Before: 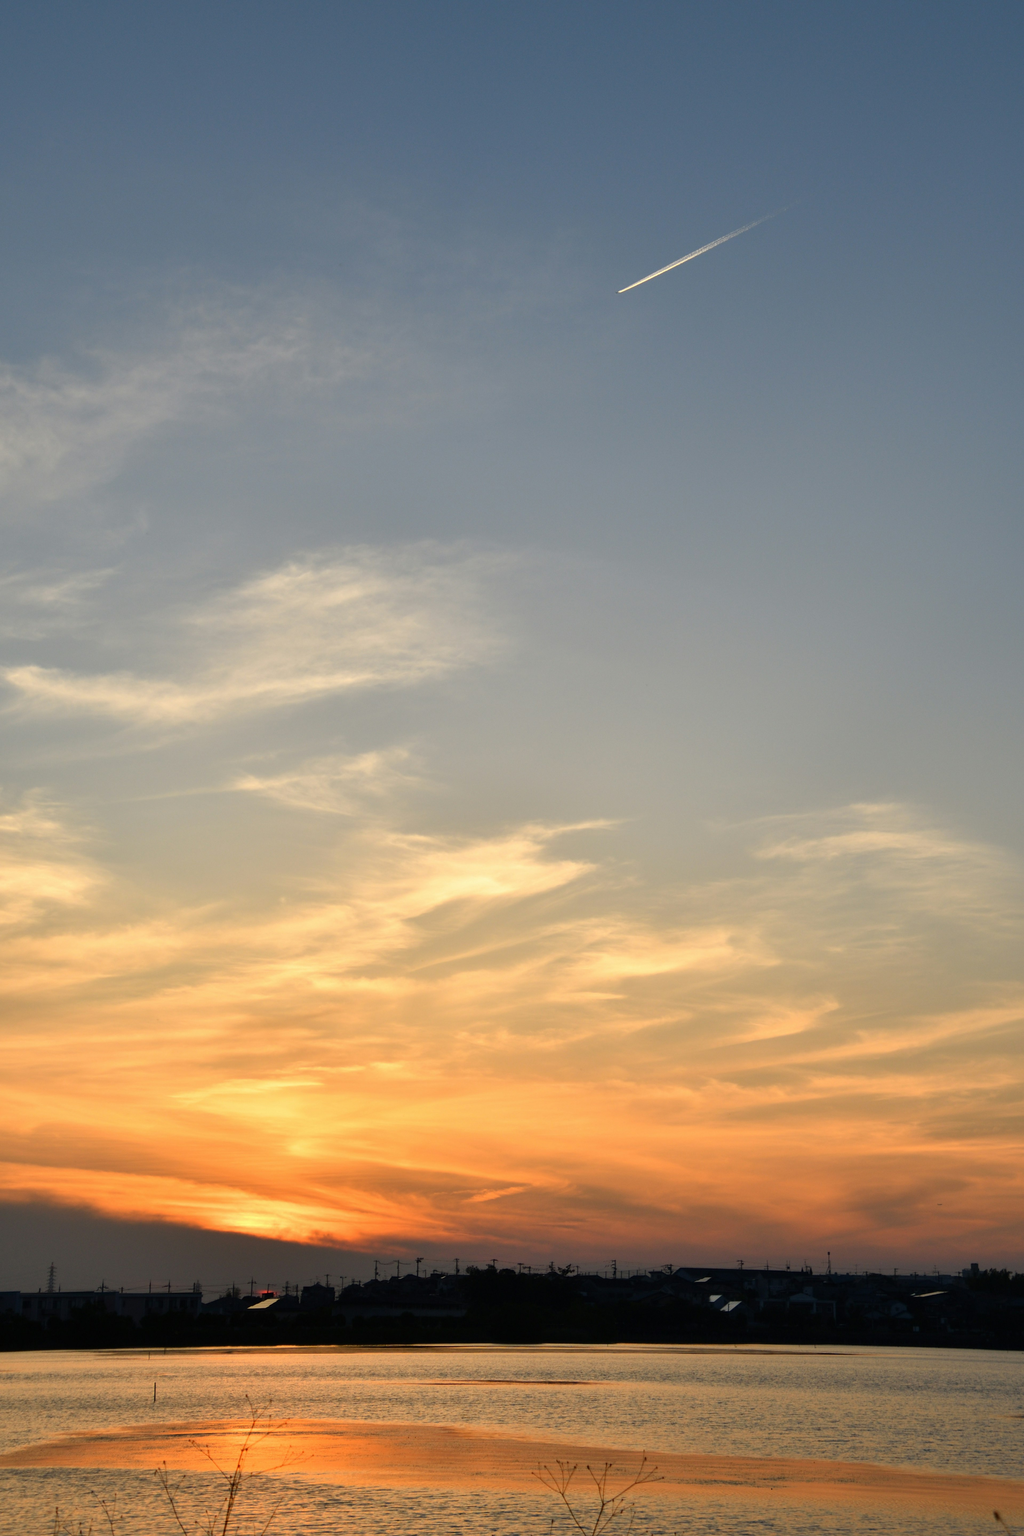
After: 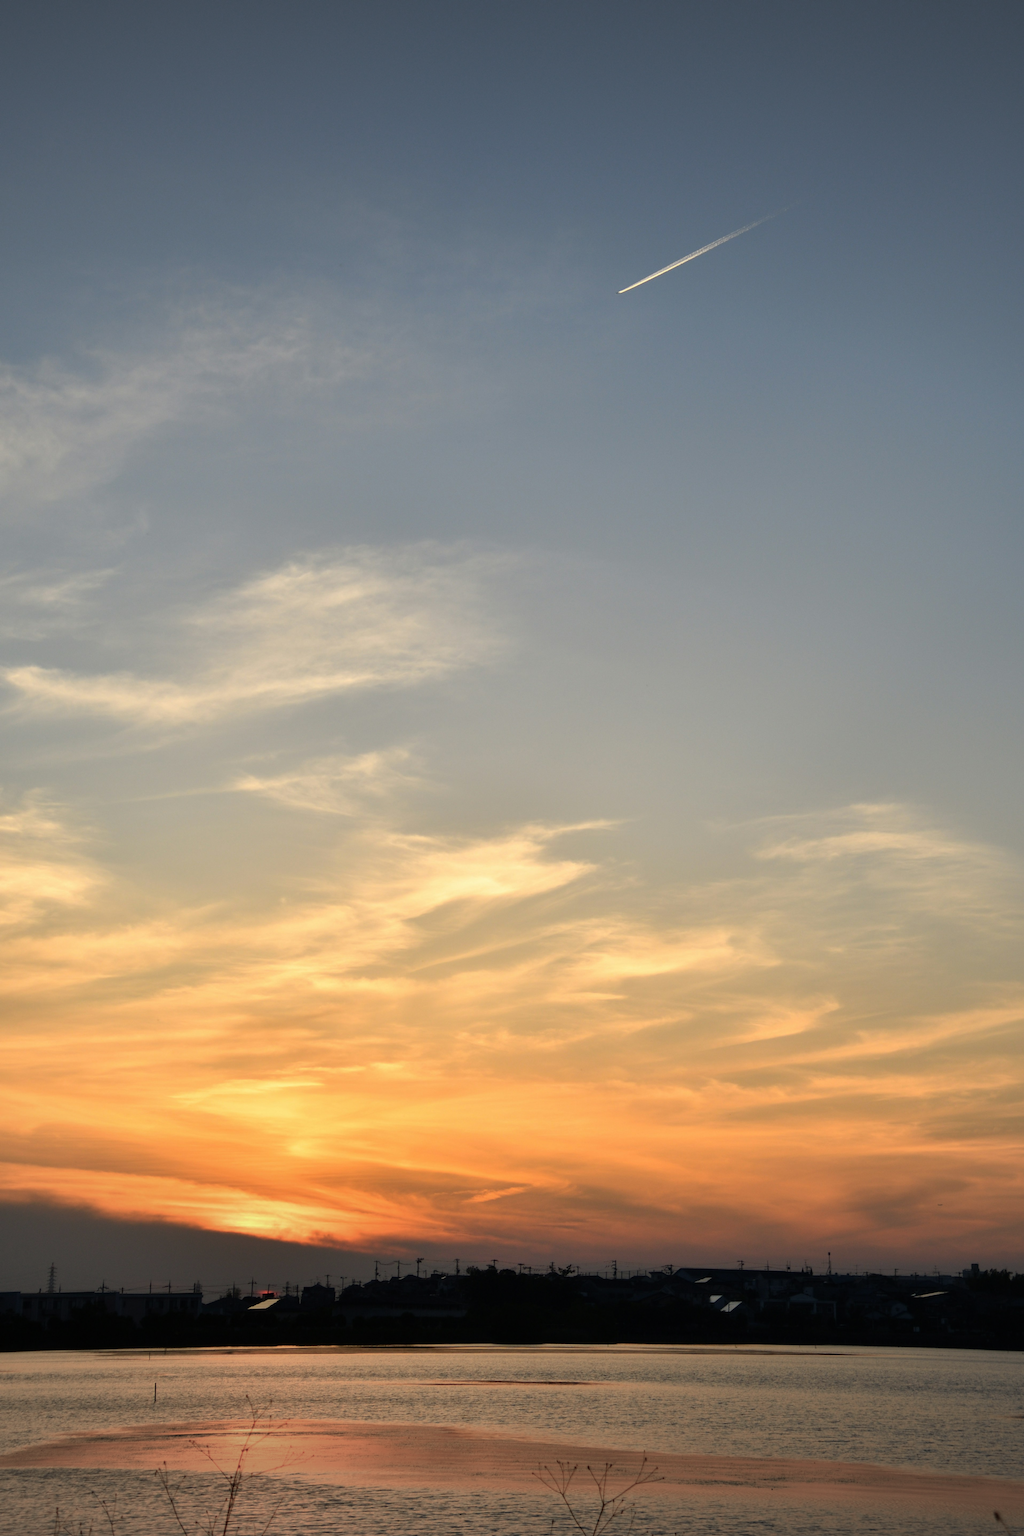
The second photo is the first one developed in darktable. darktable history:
vignetting: fall-off start 98.48%, fall-off radius 101.16%, center (-0.032, -0.039), width/height ratio 1.424
